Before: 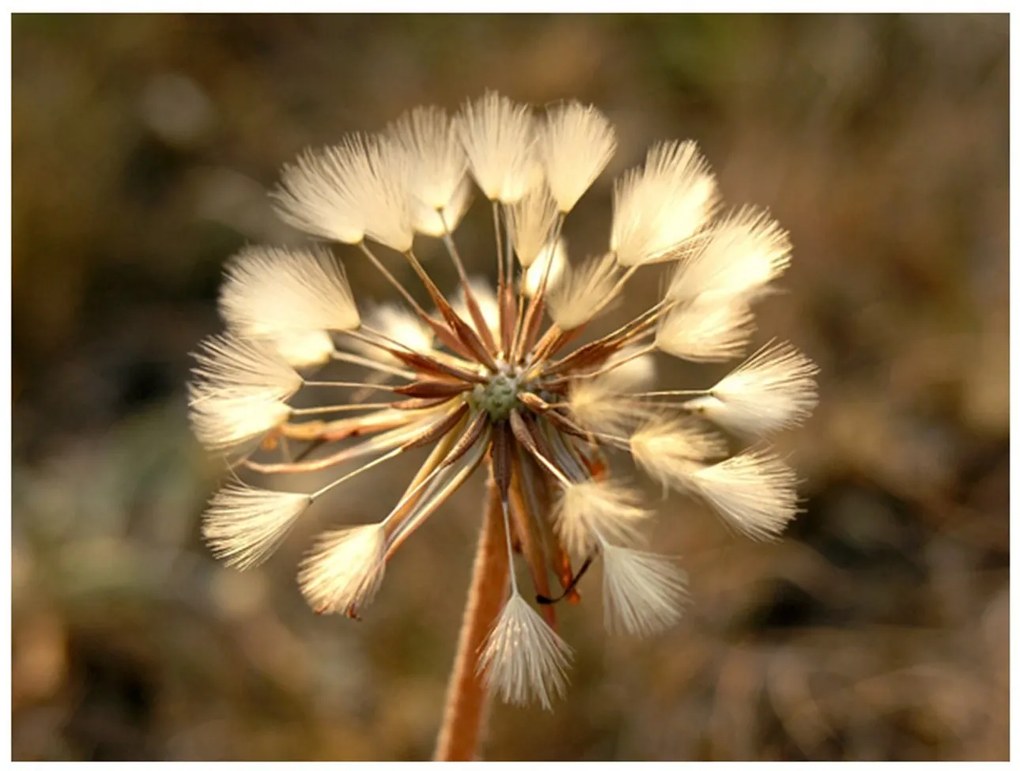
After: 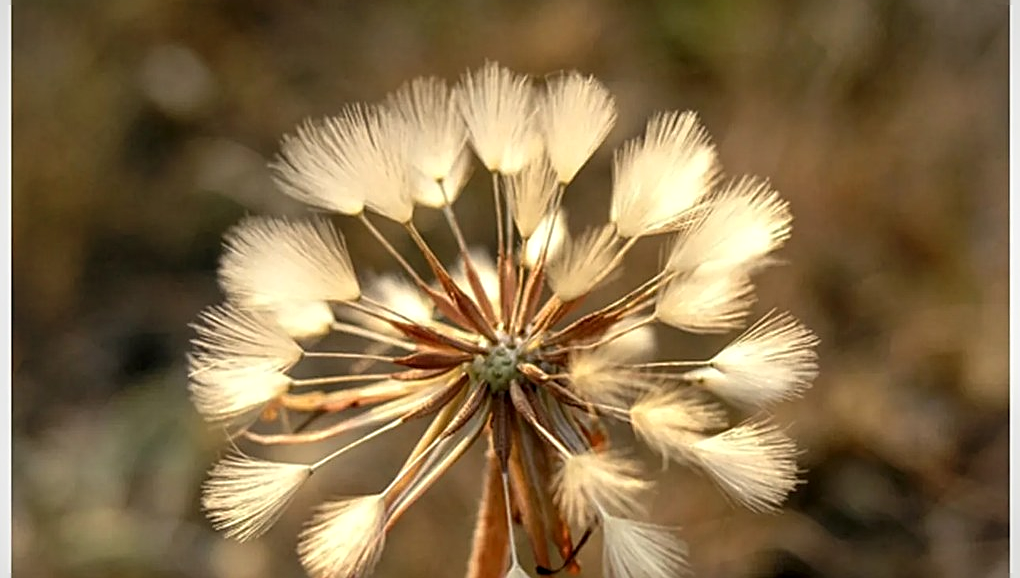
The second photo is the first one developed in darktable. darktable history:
crop: top 3.857%, bottom 21.132%
sharpen: on, module defaults
local contrast: on, module defaults
vignetting: fall-off start 91.19%
